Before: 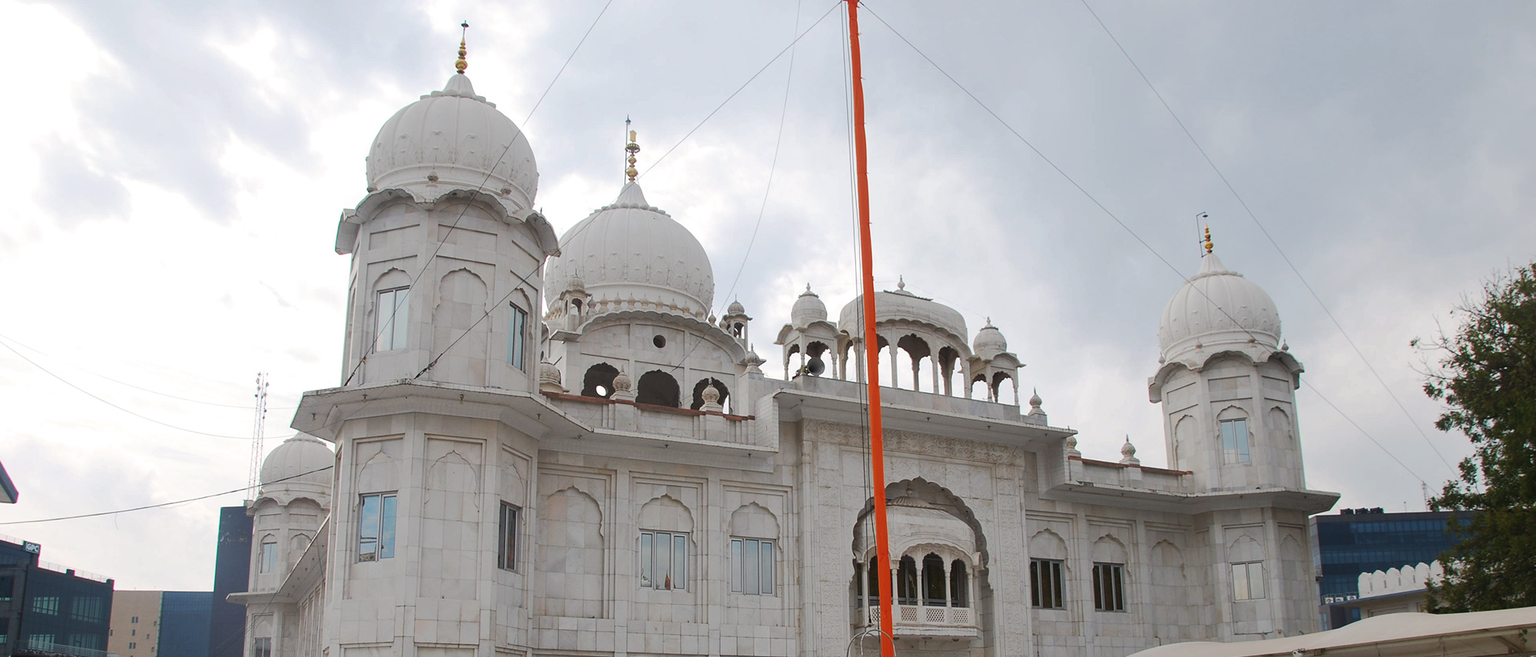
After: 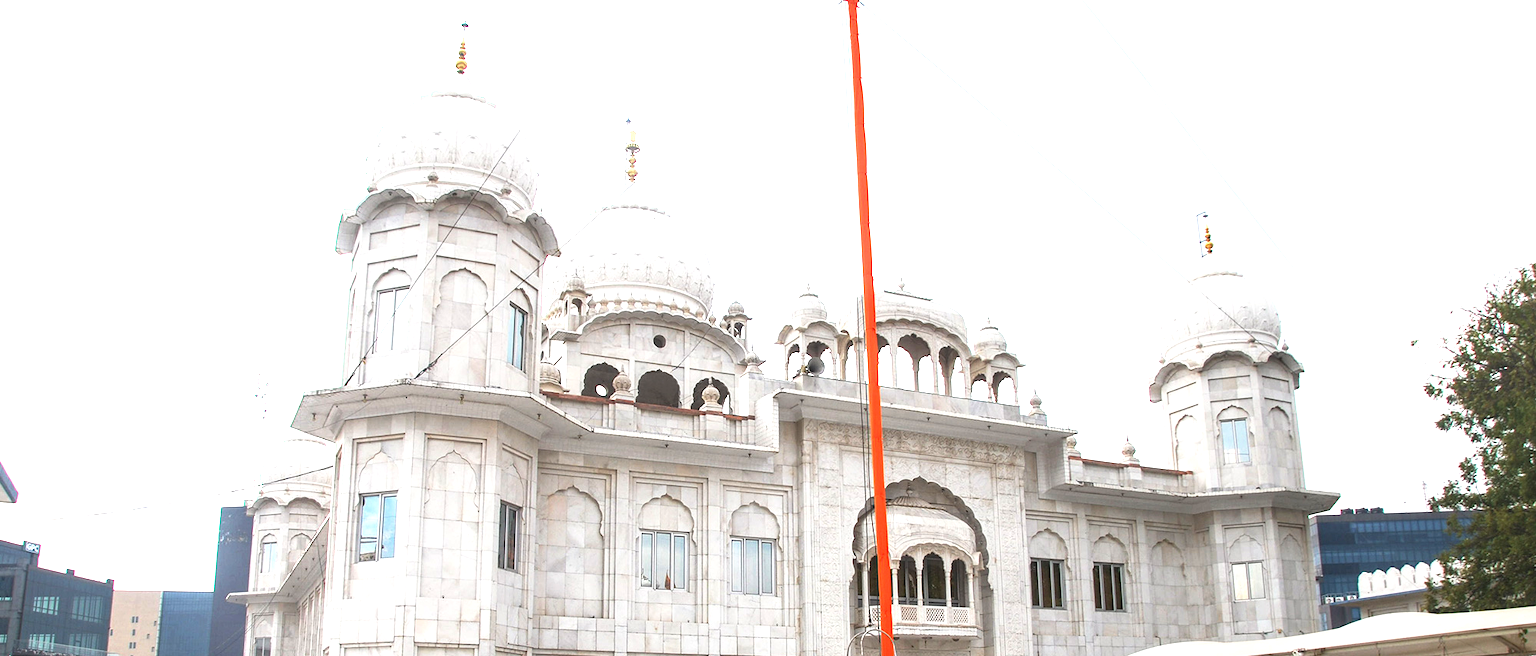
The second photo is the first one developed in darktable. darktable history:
local contrast: detail 130%
exposure: black level correction 0, exposure 1.367 EV, compensate exposure bias true, compensate highlight preservation false
